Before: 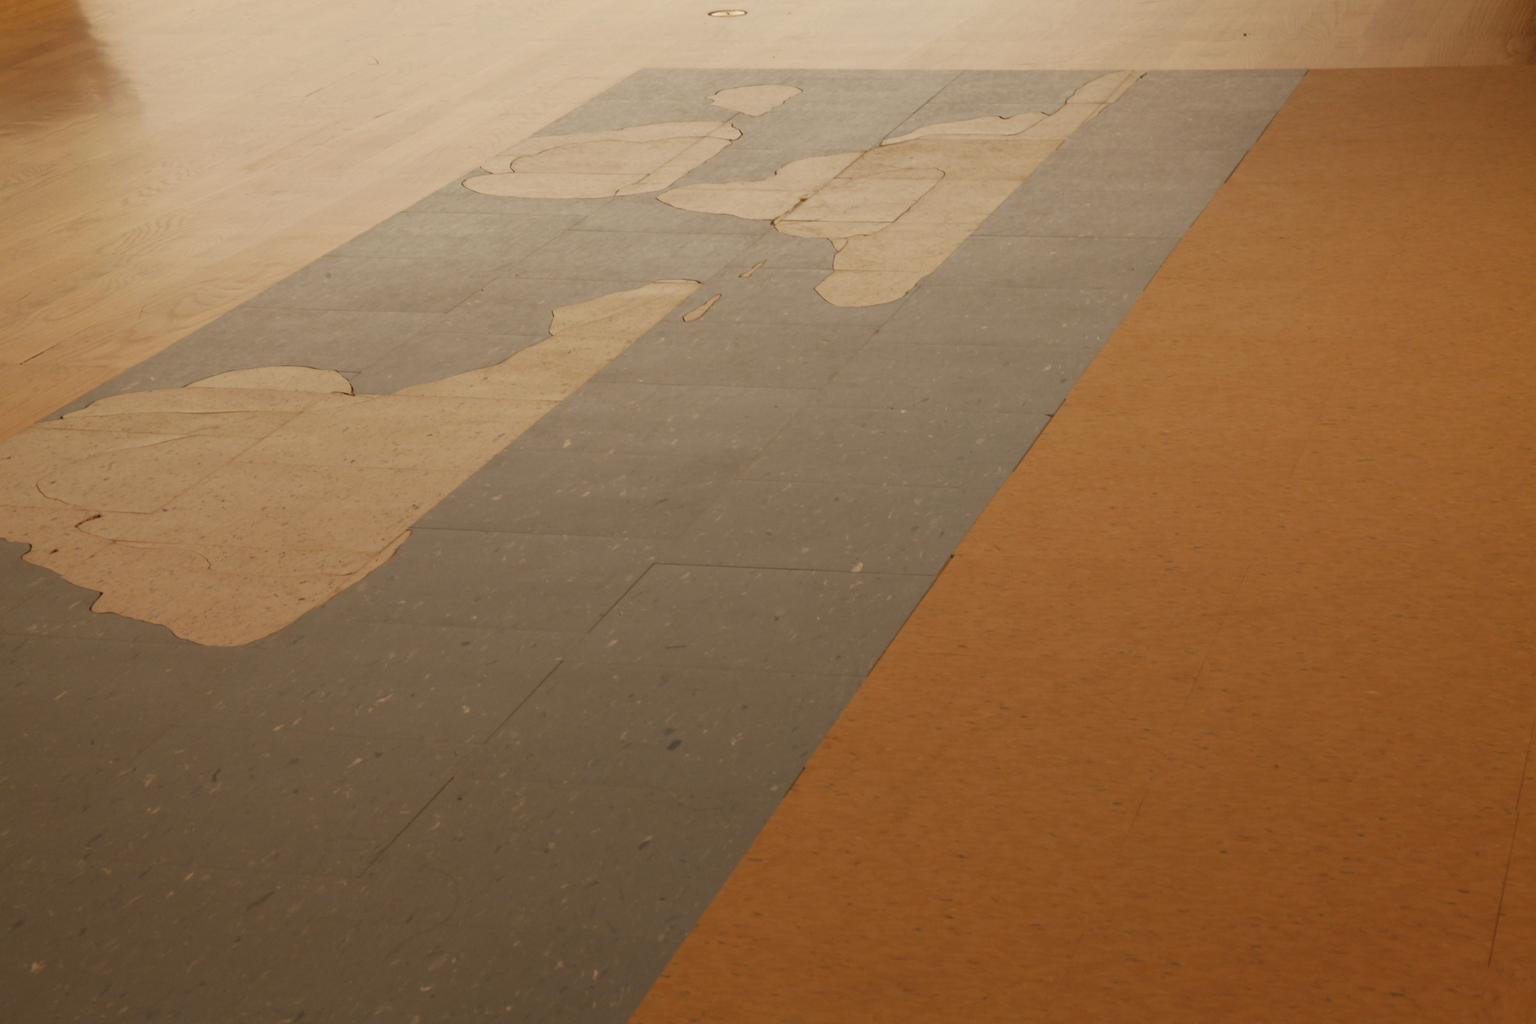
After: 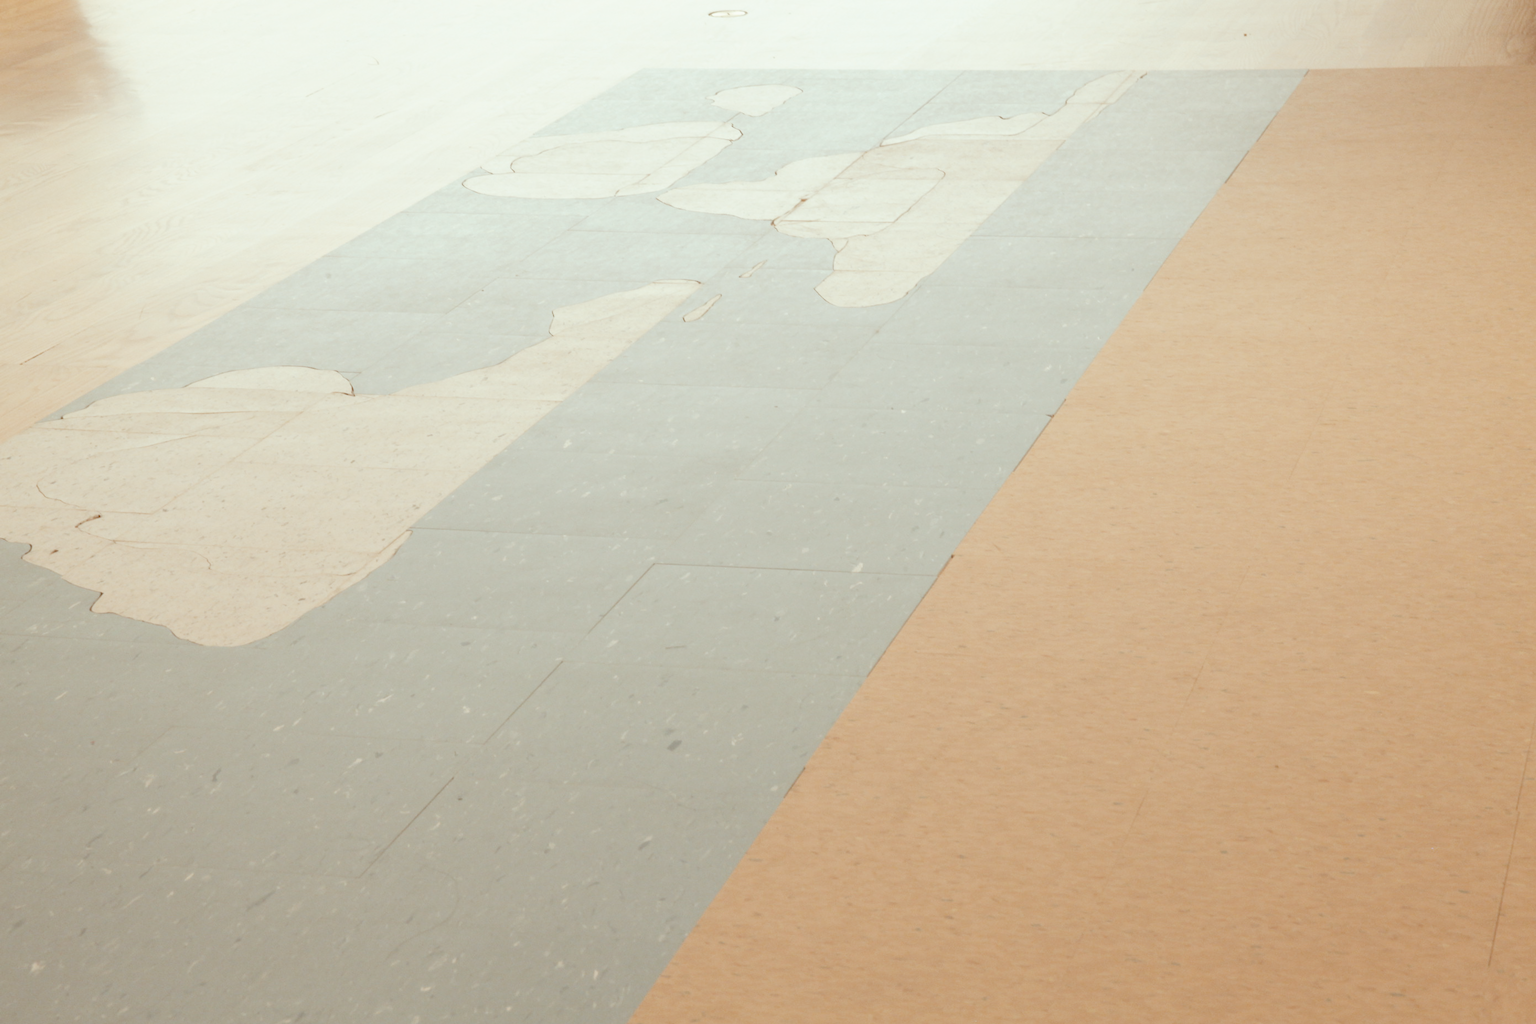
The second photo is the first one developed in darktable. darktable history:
tone curve: curves: ch0 [(0, 0) (0.003, 0.002) (0.011, 0.009) (0.025, 0.021) (0.044, 0.037) (0.069, 0.058) (0.1, 0.083) (0.136, 0.122) (0.177, 0.165) (0.224, 0.216) (0.277, 0.277) (0.335, 0.344) (0.399, 0.418) (0.468, 0.499) (0.543, 0.586) (0.623, 0.679) (0.709, 0.779) (0.801, 0.877) (0.898, 0.977) (1, 1)], preserve colors none
color look up table: target L [88.35, 79.37, 67.91, 63.47, 52.11, 37.34, 198.03, 92.36, 90.31, 77.66, 74.2, 80.15, 68.15, 67.08, 66.85, 59.32, 52.97, 55.94, 52, 41.59, 33.15, 85.83, 80.71, 80.59, 74.83, 68, 58.13, 55.32, 55.86, 56.21, 49.24, 39.44, 29.35, 25.72, 27.12, 20.85, 17.67, 13.76, 11.77, 81.36, 81.87, 80.84, 80.93, 81.09, 81.18, 71.65, 65.63, 54.63, 49.88], target a [-7.047, -6.943, -18.18, -44, -37.95, -10.91, 0, -0.001, -8.111, 7.802, 6.766, -3.417, 28.46, 19.76, 9.687, 31.12, 39.48, 34.34, 36, 36.8, 11.69, -7.662, -3.63, -7.204, -6.254, -5.774, -0.327, 30.35, 16.47, -9.484, -2.86, 6.977, -1.276, 12.43, 11.61, -1.176, -0.378, -0.099, -0.291, -8.849, -12.72, -9.136, -8.737, -10.93, -9.939, -31.94, -28.09, -21.21, -9.687], target b [-2.798, -2.958, 40.1, 15.6, 20.29, 16.16, 0.001, 0.005, -2.993, 57.5, 55.01, -2.358, 50.18, 52.57, 10.07, 48.09, 28.44, 4.099, 20.62, 28.41, 14.04, -3.679, -3.012, -2.915, -2.811, -2.004, -18.53, -4.275, -18.82, -38.19, -0.463, -35.93, -0.878, -10.01, -35.64, 0.186, -0.941, 0.003, 1.078, -4.645, -7.38, -5.239, -5.141, -6.009, -8.132, -8.574, -27.24, -25.75, -19.97], num patches 49
